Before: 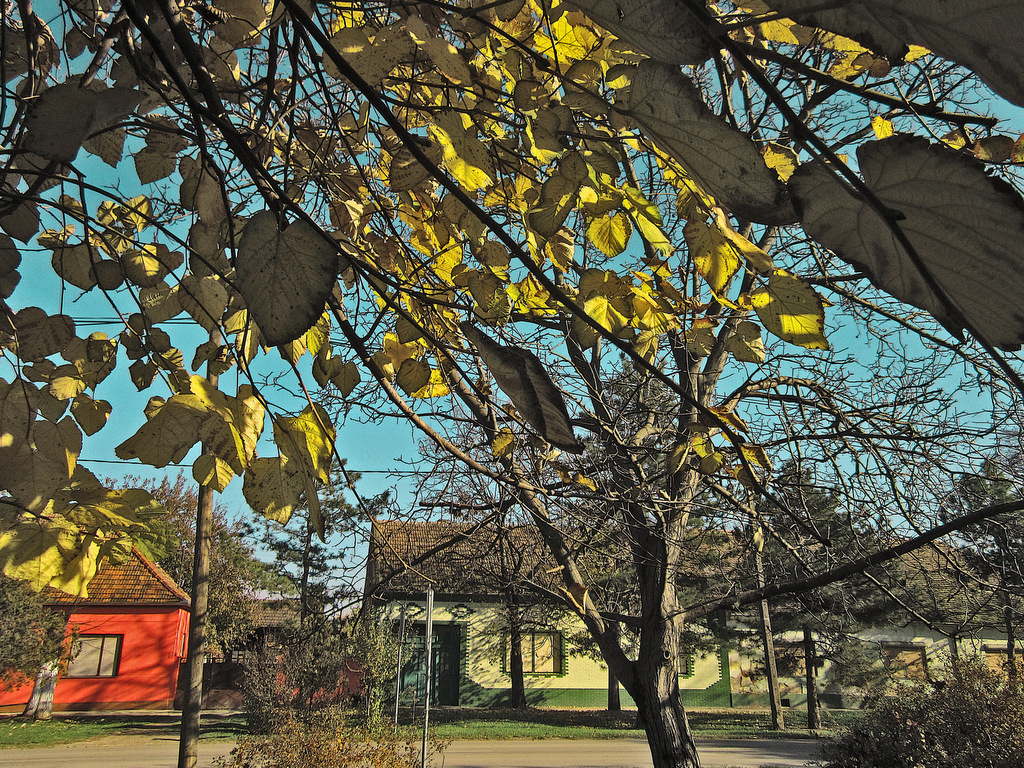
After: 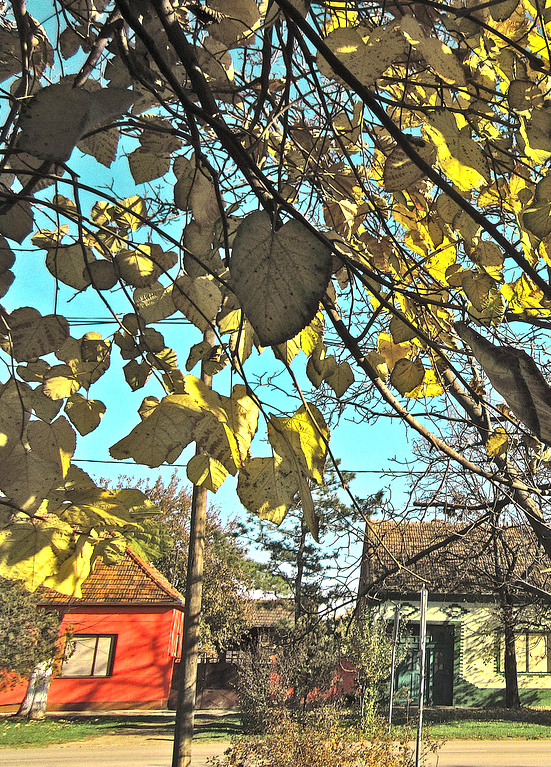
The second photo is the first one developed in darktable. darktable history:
crop: left 0.587%, right 45.588%, bottom 0.086%
exposure: exposure 0.935 EV, compensate highlight preservation false
